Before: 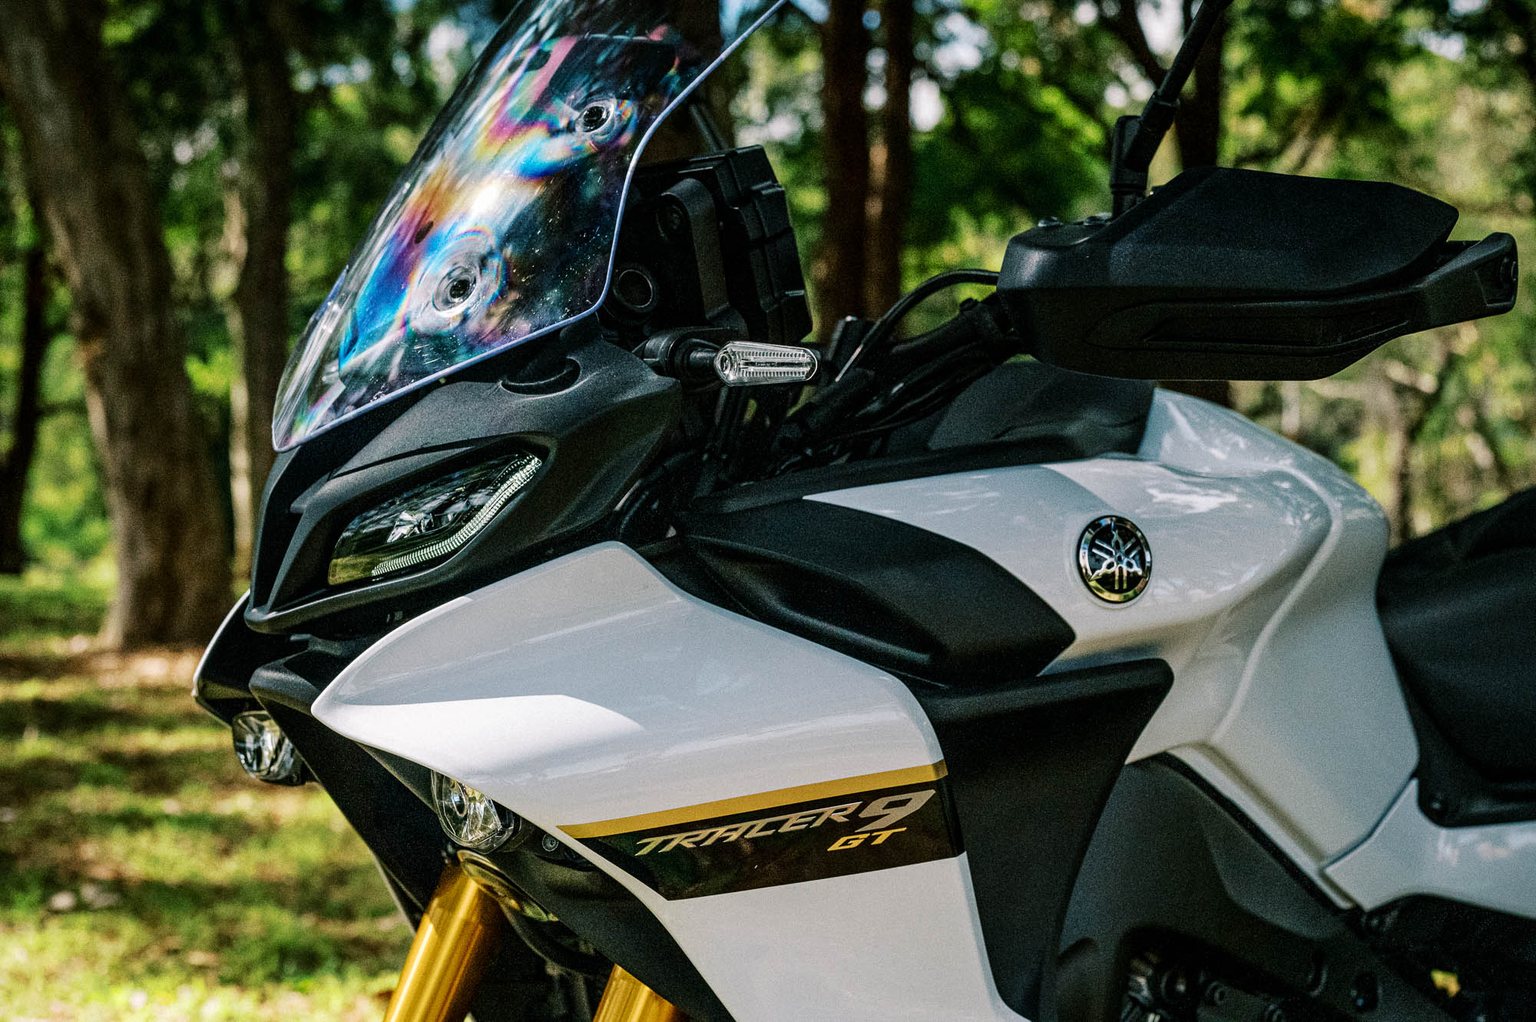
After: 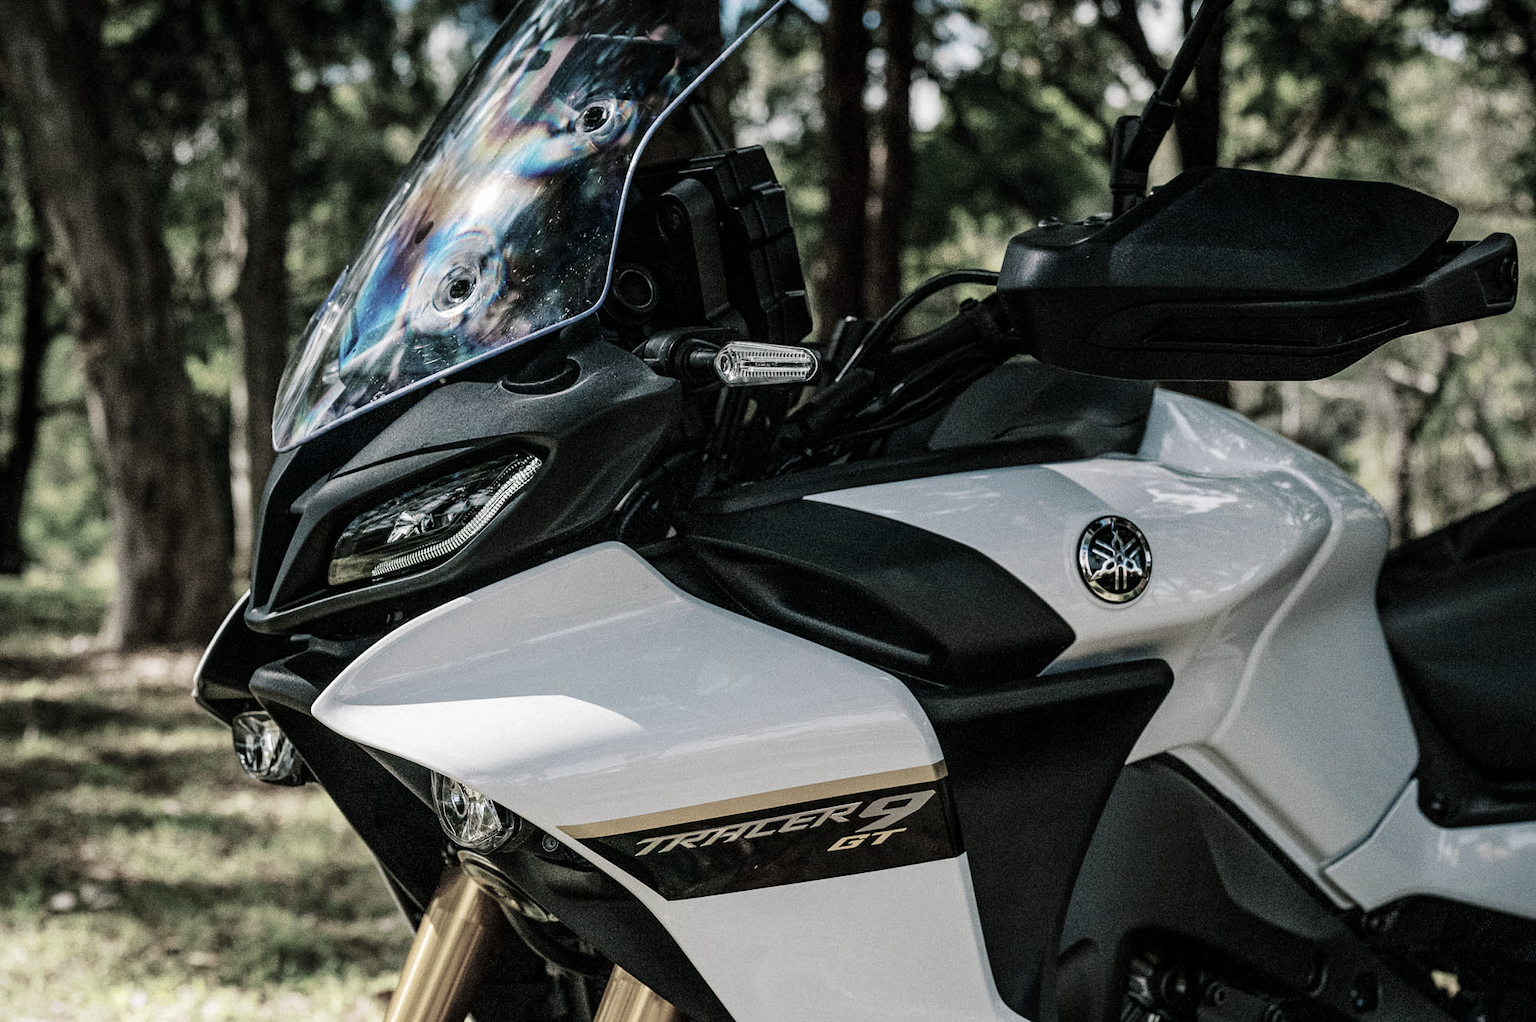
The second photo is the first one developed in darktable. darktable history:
color zones: curves: ch1 [(0.238, 0.163) (0.476, 0.2) (0.733, 0.322) (0.848, 0.134)]
